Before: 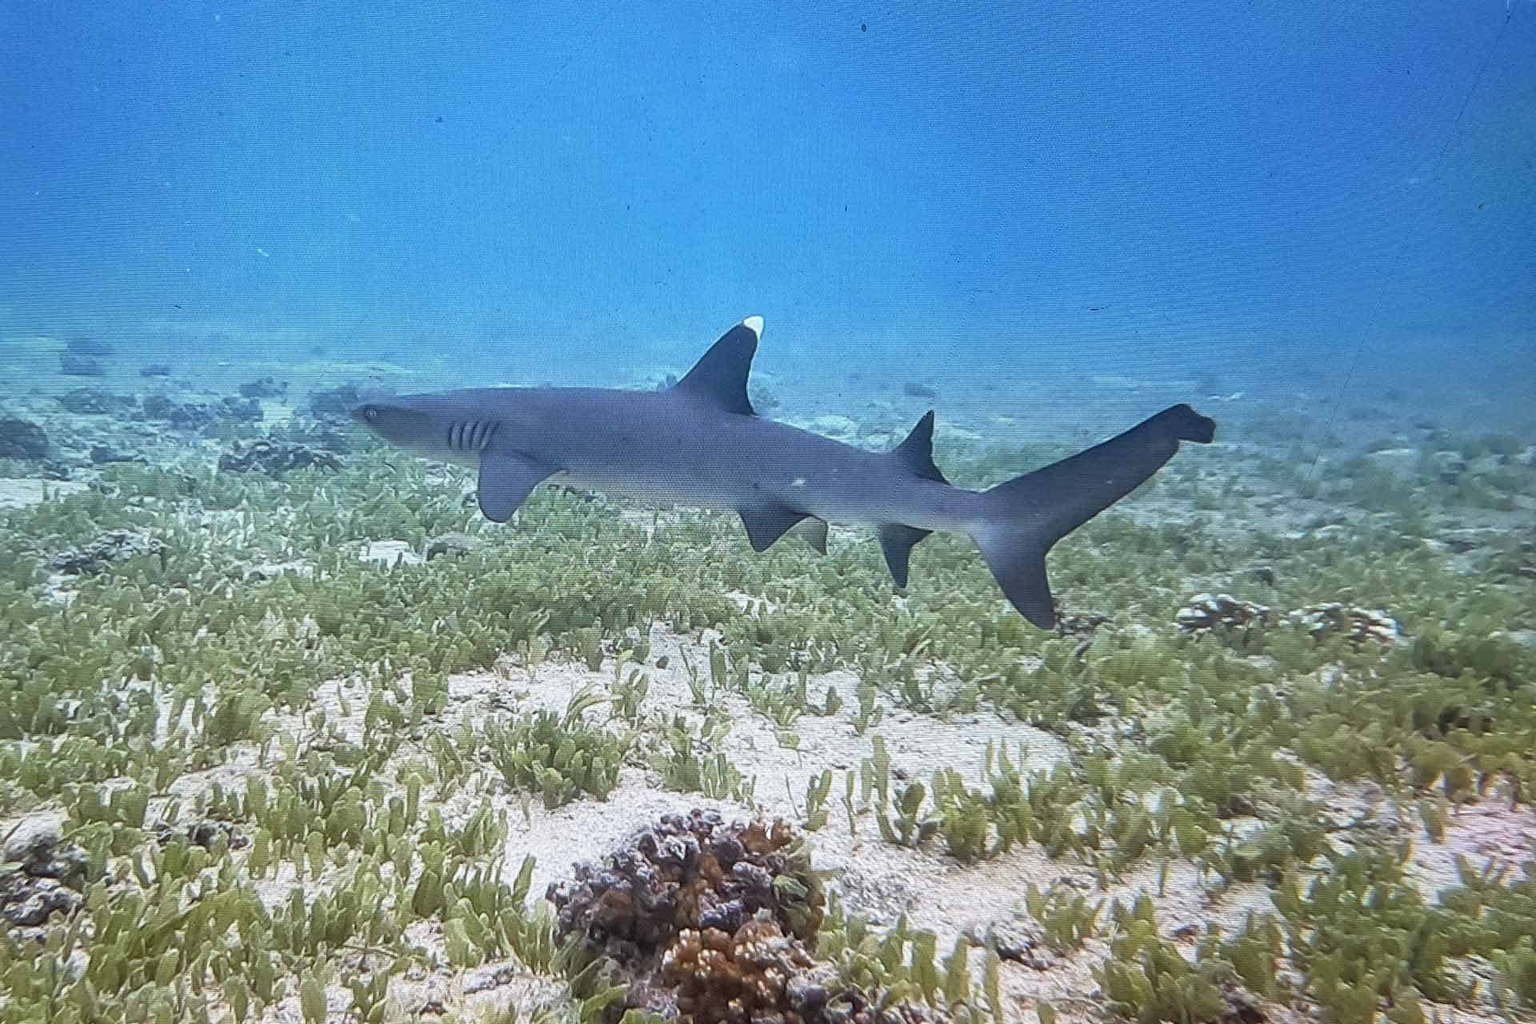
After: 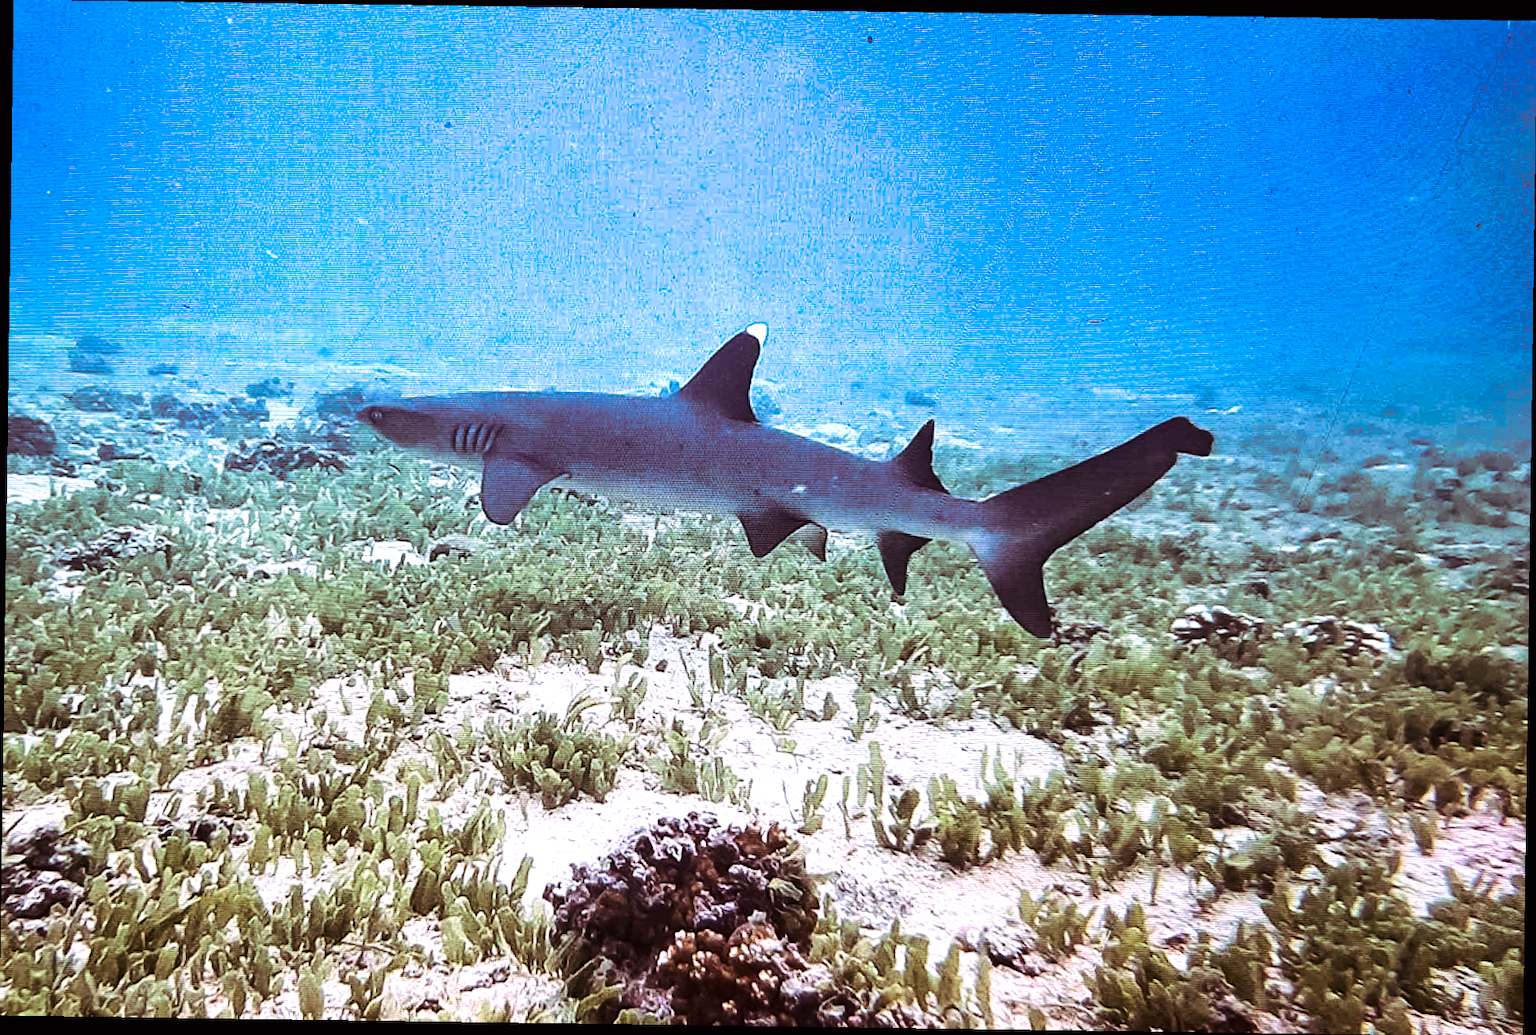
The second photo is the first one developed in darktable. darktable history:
color balance rgb: shadows lift › chroma 2%, shadows lift › hue 135.47°, highlights gain › chroma 2%, highlights gain › hue 291.01°, global offset › luminance 0.5%, perceptual saturation grading › global saturation -10.8%, perceptual saturation grading › highlights -26.83%, perceptual saturation grading › shadows 21.25%, perceptual brilliance grading › highlights 17.77%, perceptual brilliance grading › mid-tones 31.71%, perceptual brilliance grading › shadows -31.01%, global vibrance 24.91%
contrast brightness saturation: contrast 0.19, brightness -0.11, saturation 0.21
rotate and perspective: rotation 0.8°, automatic cropping off
split-toning: highlights › hue 298.8°, highlights › saturation 0.73, compress 41.76%
